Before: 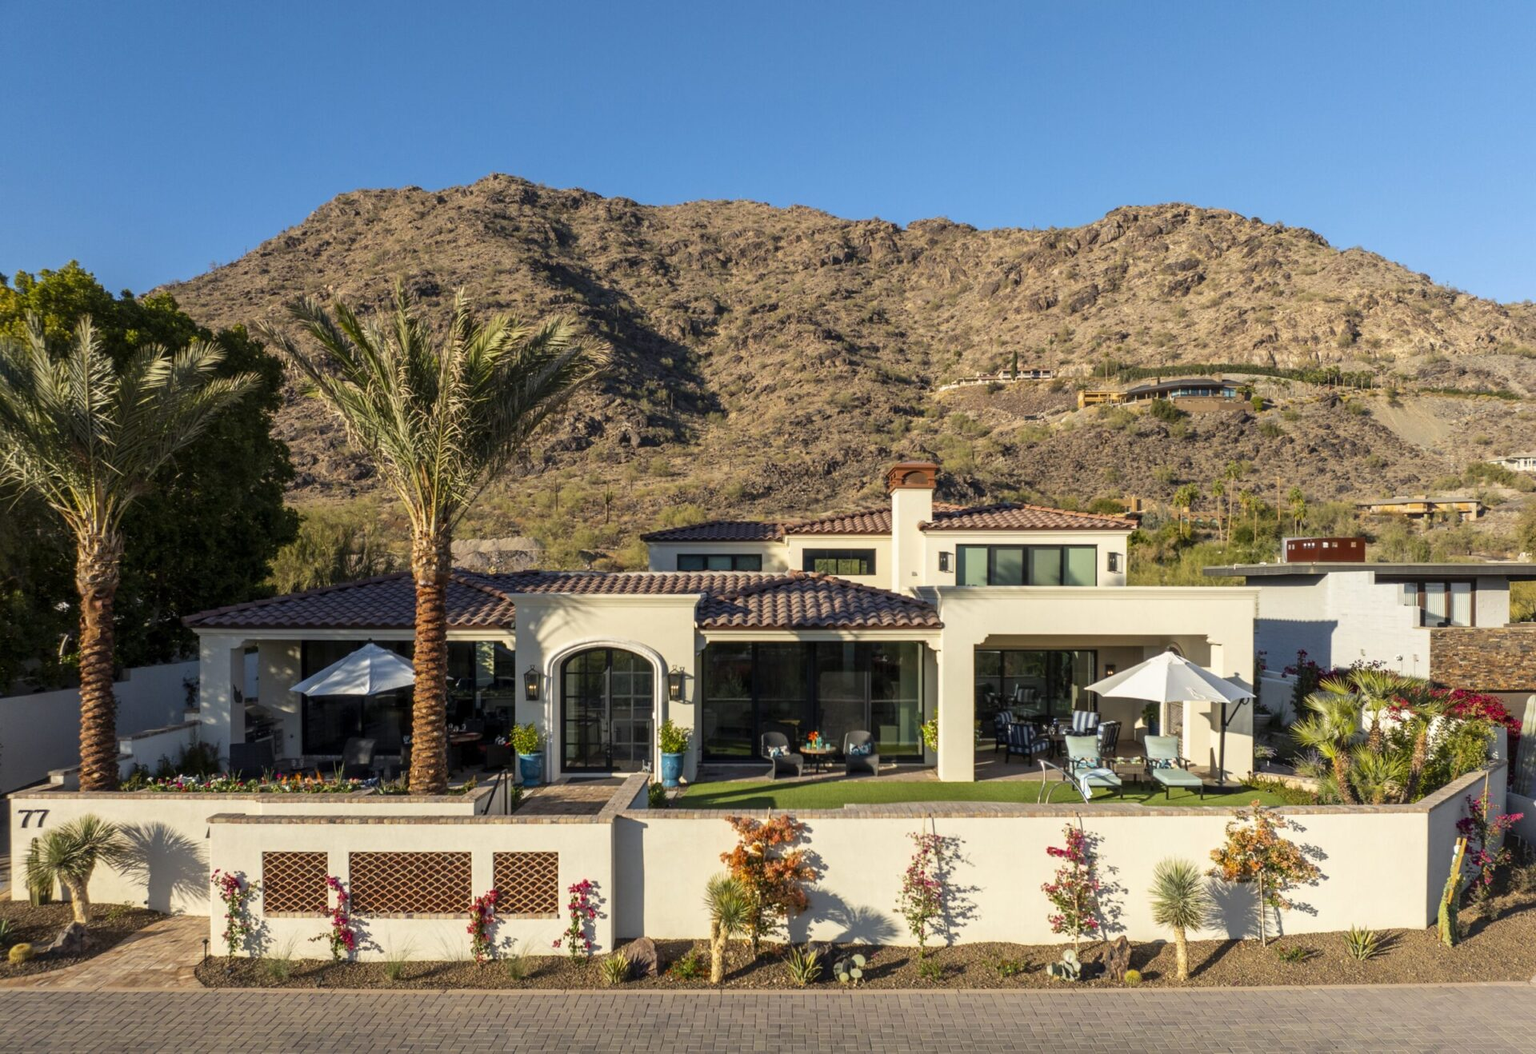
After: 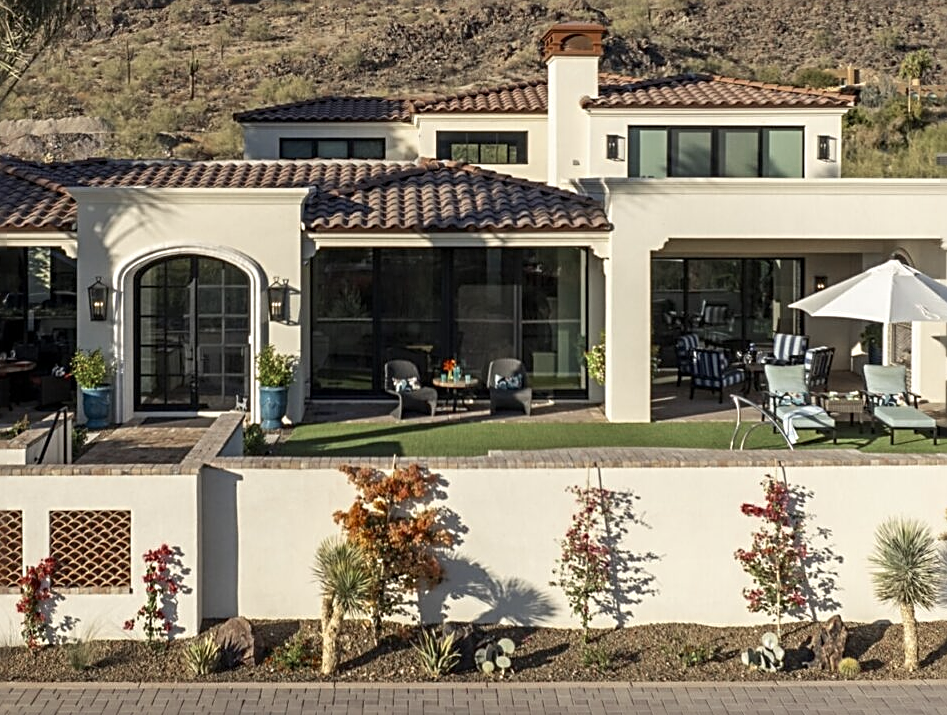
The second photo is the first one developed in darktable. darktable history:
crop: left 29.548%, top 42.17%, right 21.123%, bottom 3.507%
sharpen: radius 2.653, amount 0.671
color zones: curves: ch0 [(0, 0.5) (0.125, 0.4) (0.25, 0.5) (0.375, 0.4) (0.5, 0.4) (0.625, 0.35) (0.75, 0.35) (0.875, 0.5)]; ch1 [(0, 0.35) (0.125, 0.45) (0.25, 0.35) (0.375, 0.35) (0.5, 0.35) (0.625, 0.35) (0.75, 0.45) (0.875, 0.35)]; ch2 [(0, 0.6) (0.125, 0.5) (0.25, 0.5) (0.375, 0.6) (0.5, 0.6) (0.625, 0.5) (0.75, 0.5) (0.875, 0.5)]
